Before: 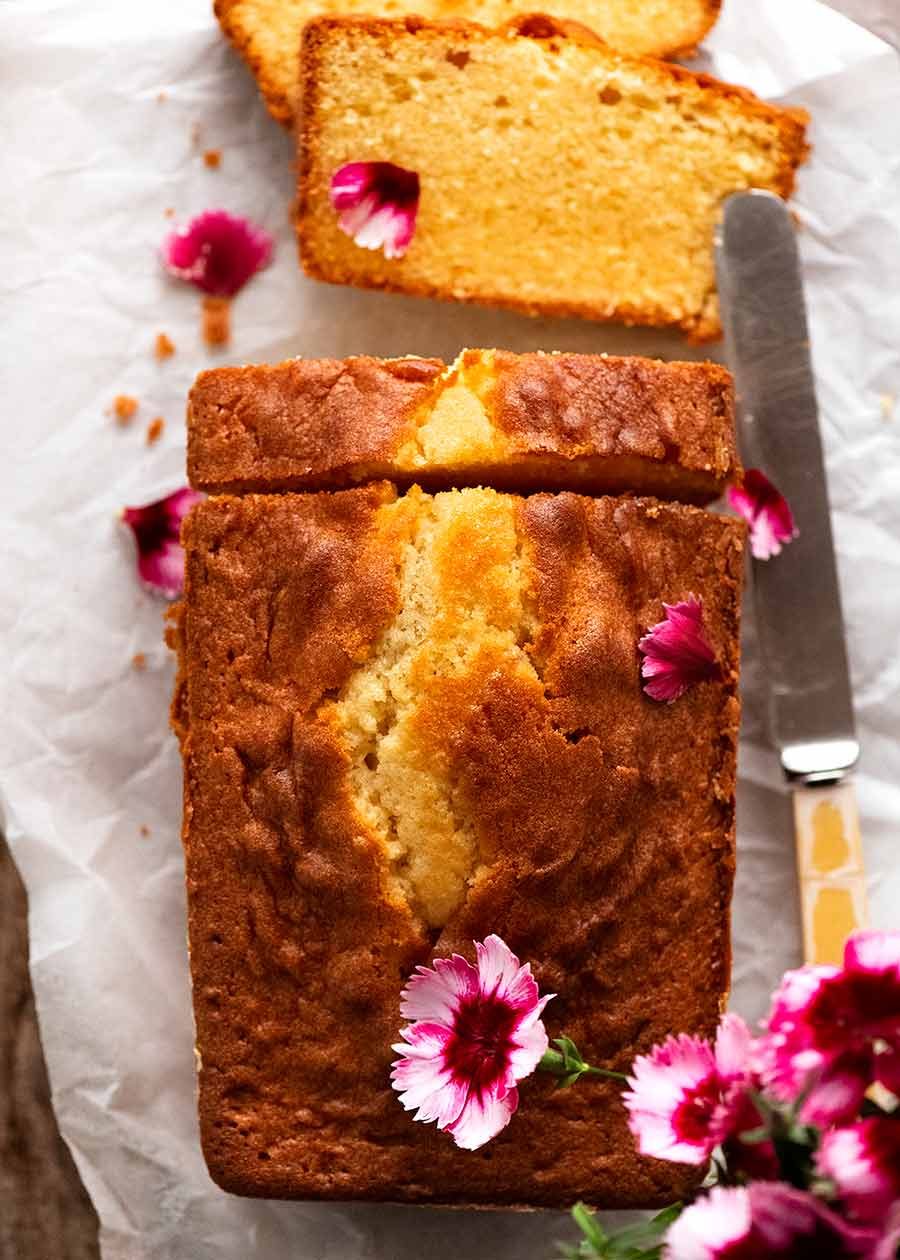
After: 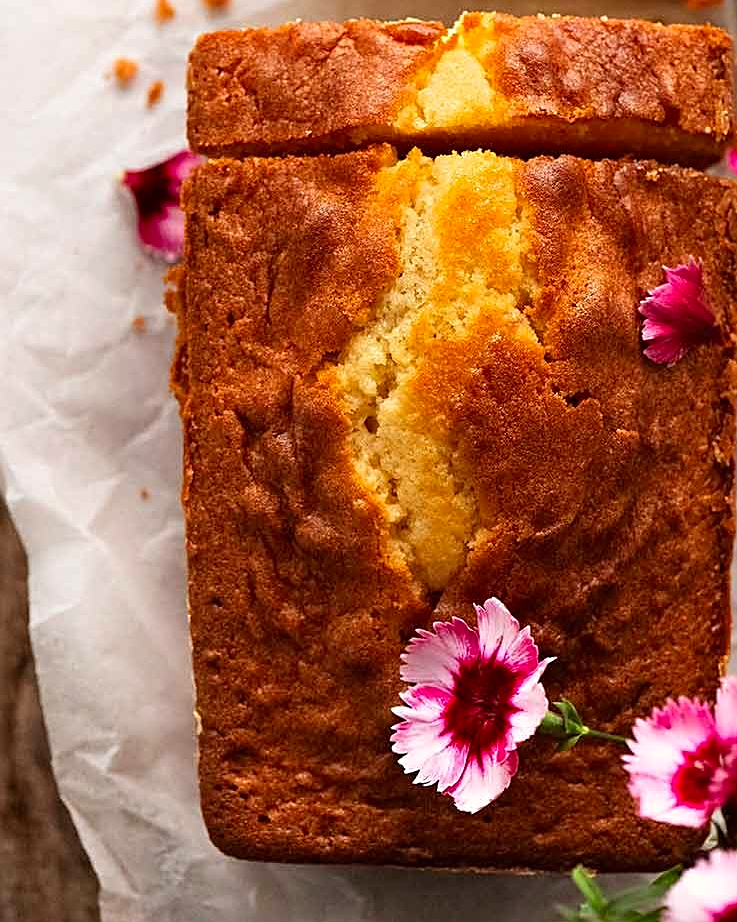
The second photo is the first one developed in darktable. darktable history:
color correction: highlights a* 0.867, highlights b* 2.88, saturation 1.06
crop: top 26.801%, right 18.031%
sharpen: on, module defaults
